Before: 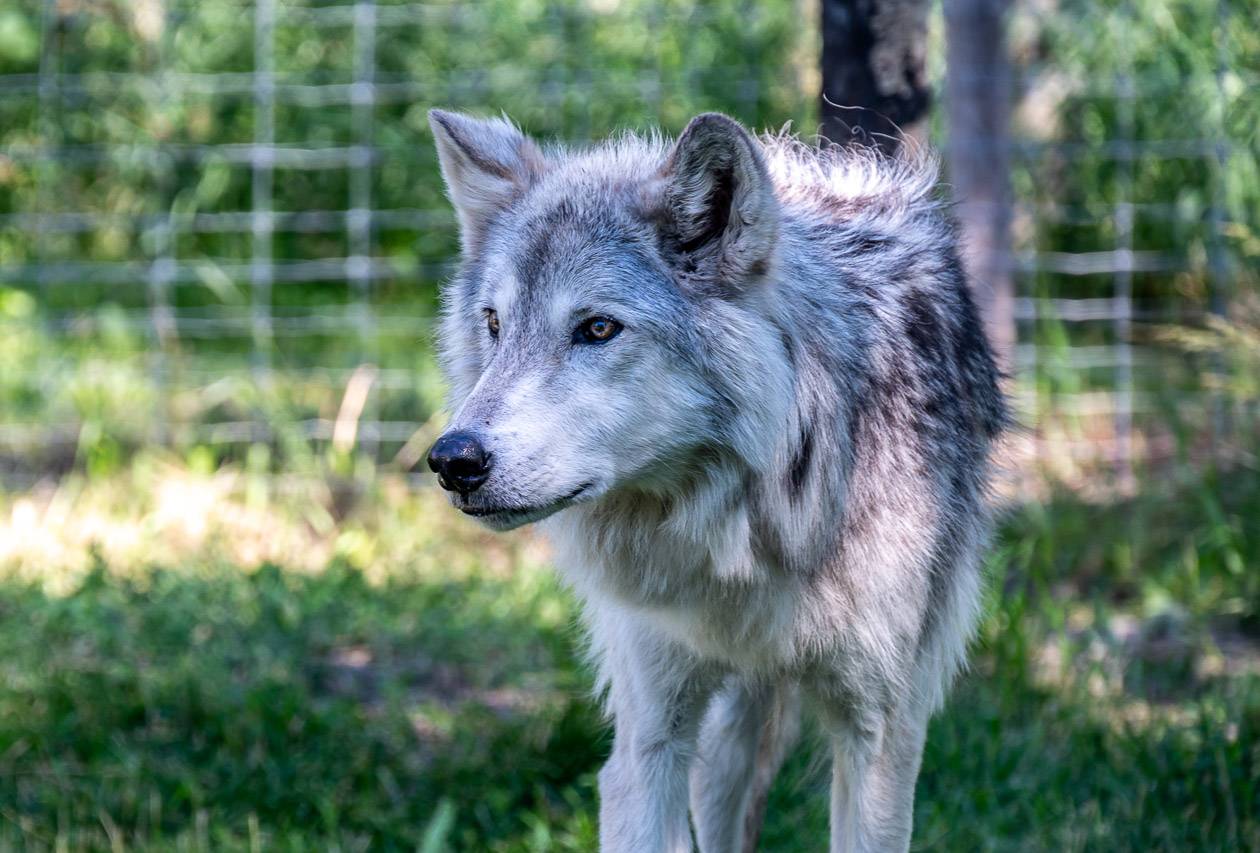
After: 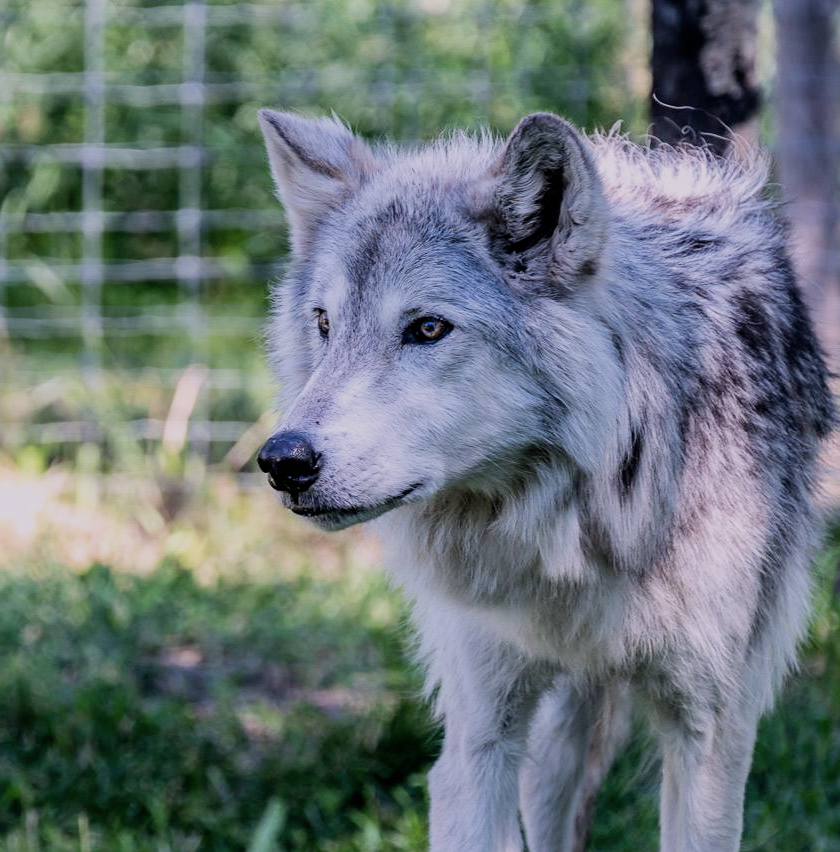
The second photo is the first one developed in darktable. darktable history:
crop and rotate: left 13.537%, right 19.796%
white balance: red 1.05, blue 1.072
color correction: saturation 0.85
filmic rgb: black relative exposure -7.65 EV, white relative exposure 4.56 EV, hardness 3.61
bloom: size 13.65%, threshold 98.39%, strength 4.82%
